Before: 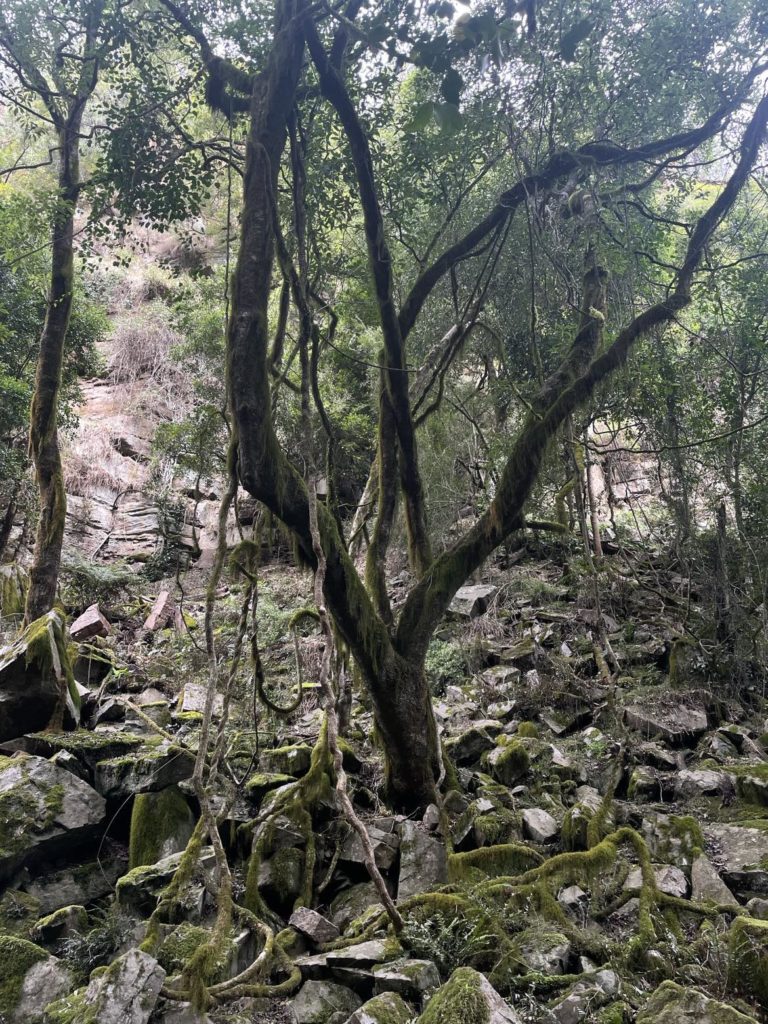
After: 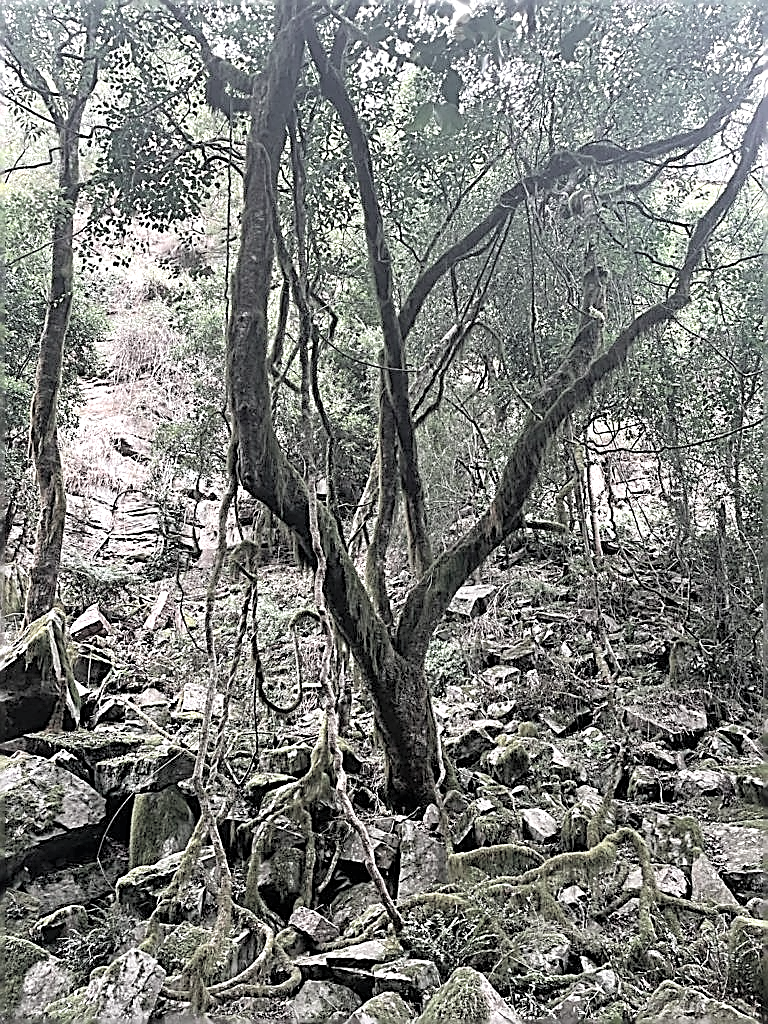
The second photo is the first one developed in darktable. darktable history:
color contrast: blue-yellow contrast 0.7
exposure: black level correction 0.001, exposure 0.5 EV, compensate exposure bias true, compensate highlight preservation false
sharpen: amount 2
contrast brightness saturation: brightness 0.18, saturation -0.5
color balance rgb: global vibrance 1%, saturation formula JzAzBz (2021)
